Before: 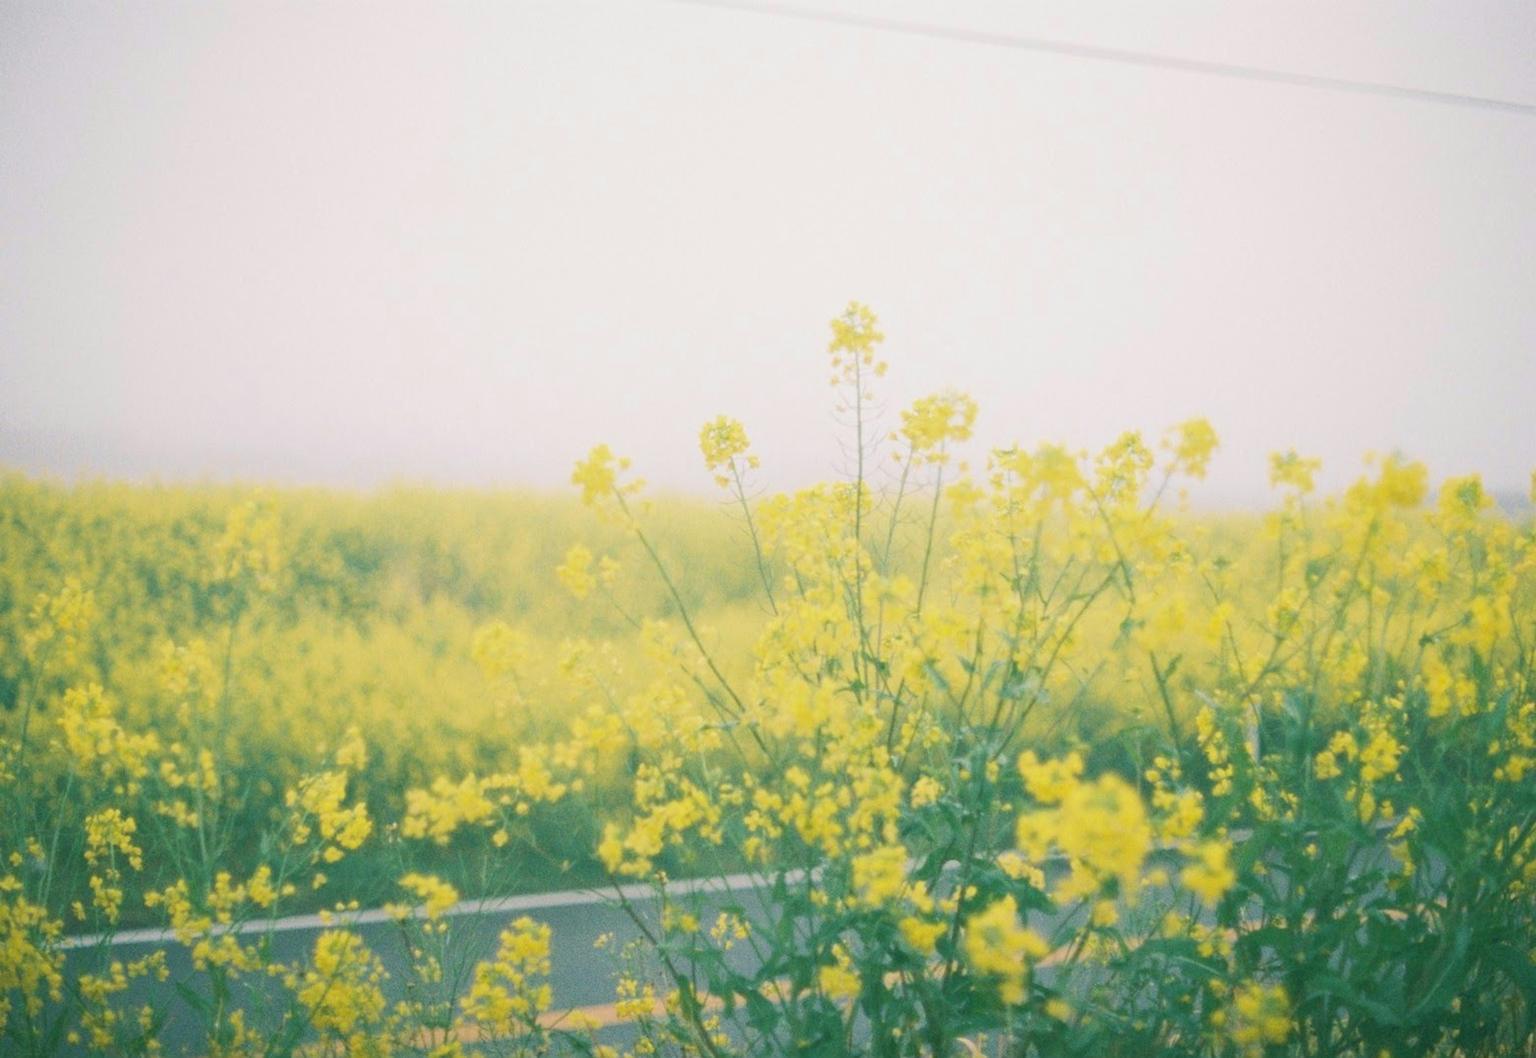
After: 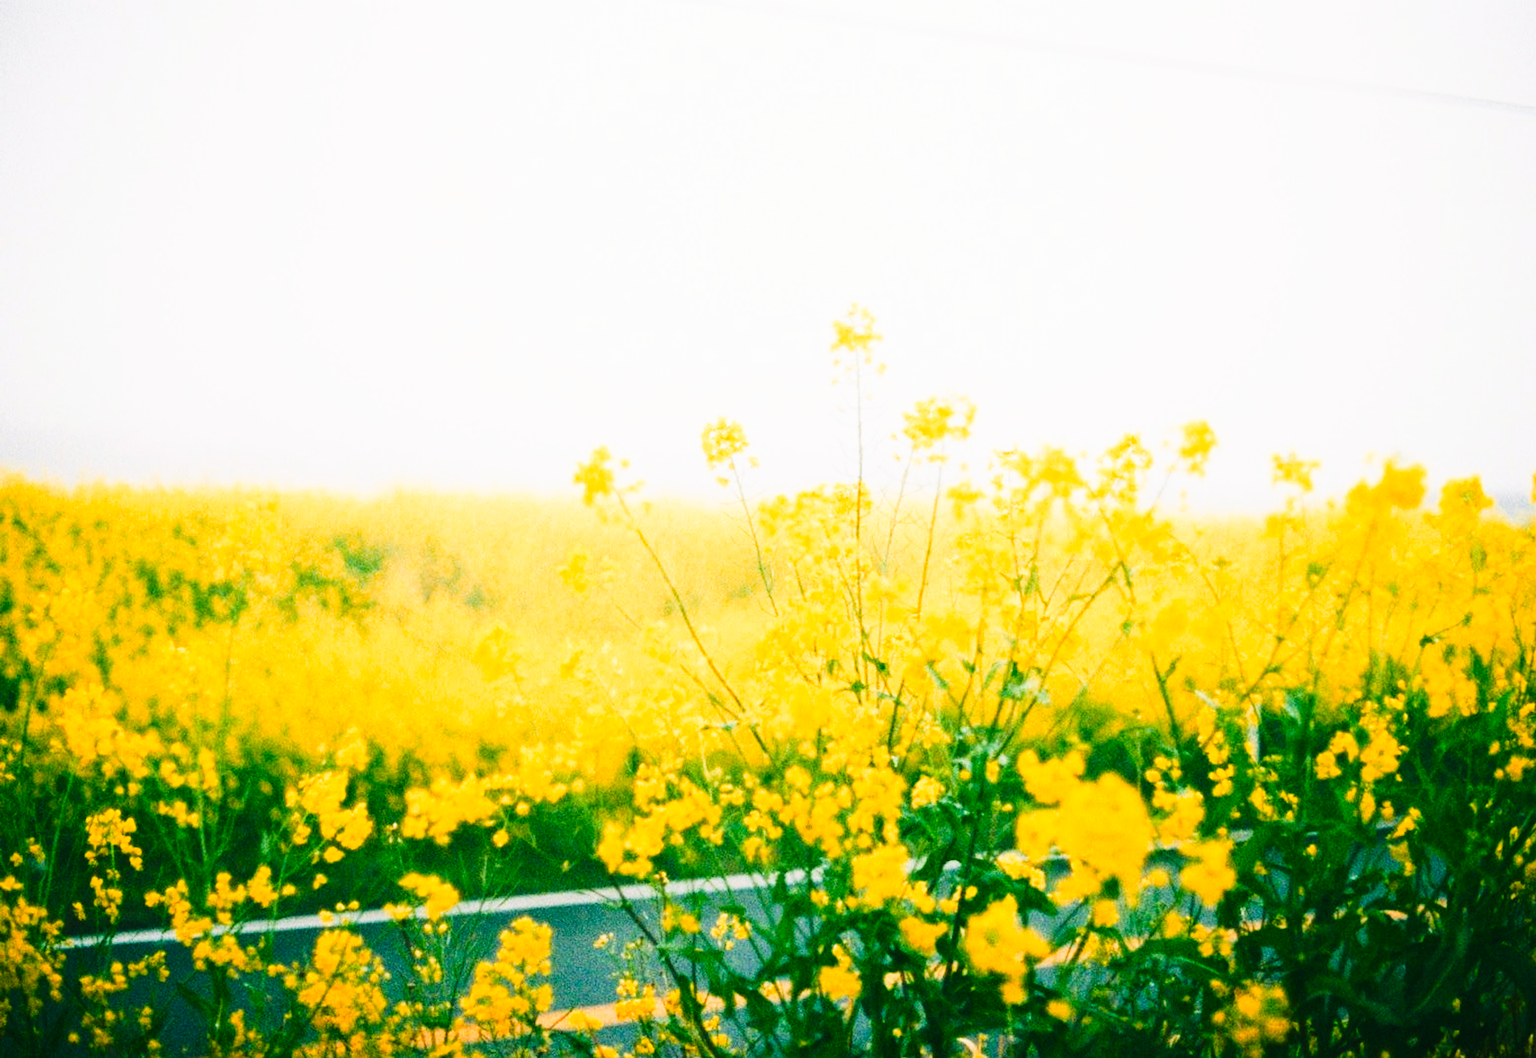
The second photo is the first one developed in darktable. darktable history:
tone curve: curves: ch0 [(0, 0) (0.003, 0.006) (0.011, 0.008) (0.025, 0.011) (0.044, 0.015) (0.069, 0.019) (0.1, 0.023) (0.136, 0.03) (0.177, 0.042) (0.224, 0.065) (0.277, 0.103) (0.335, 0.177) (0.399, 0.294) (0.468, 0.463) (0.543, 0.639) (0.623, 0.805) (0.709, 0.909) (0.801, 0.967) (0.898, 0.989) (1, 1)], preserve colors none
color zones: curves: ch1 [(0.239, 0.552) (0.75, 0.5)]; ch2 [(0.25, 0.462) (0.749, 0.457)], mix 25.94%
contrast brightness saturation: brightness -0.09
